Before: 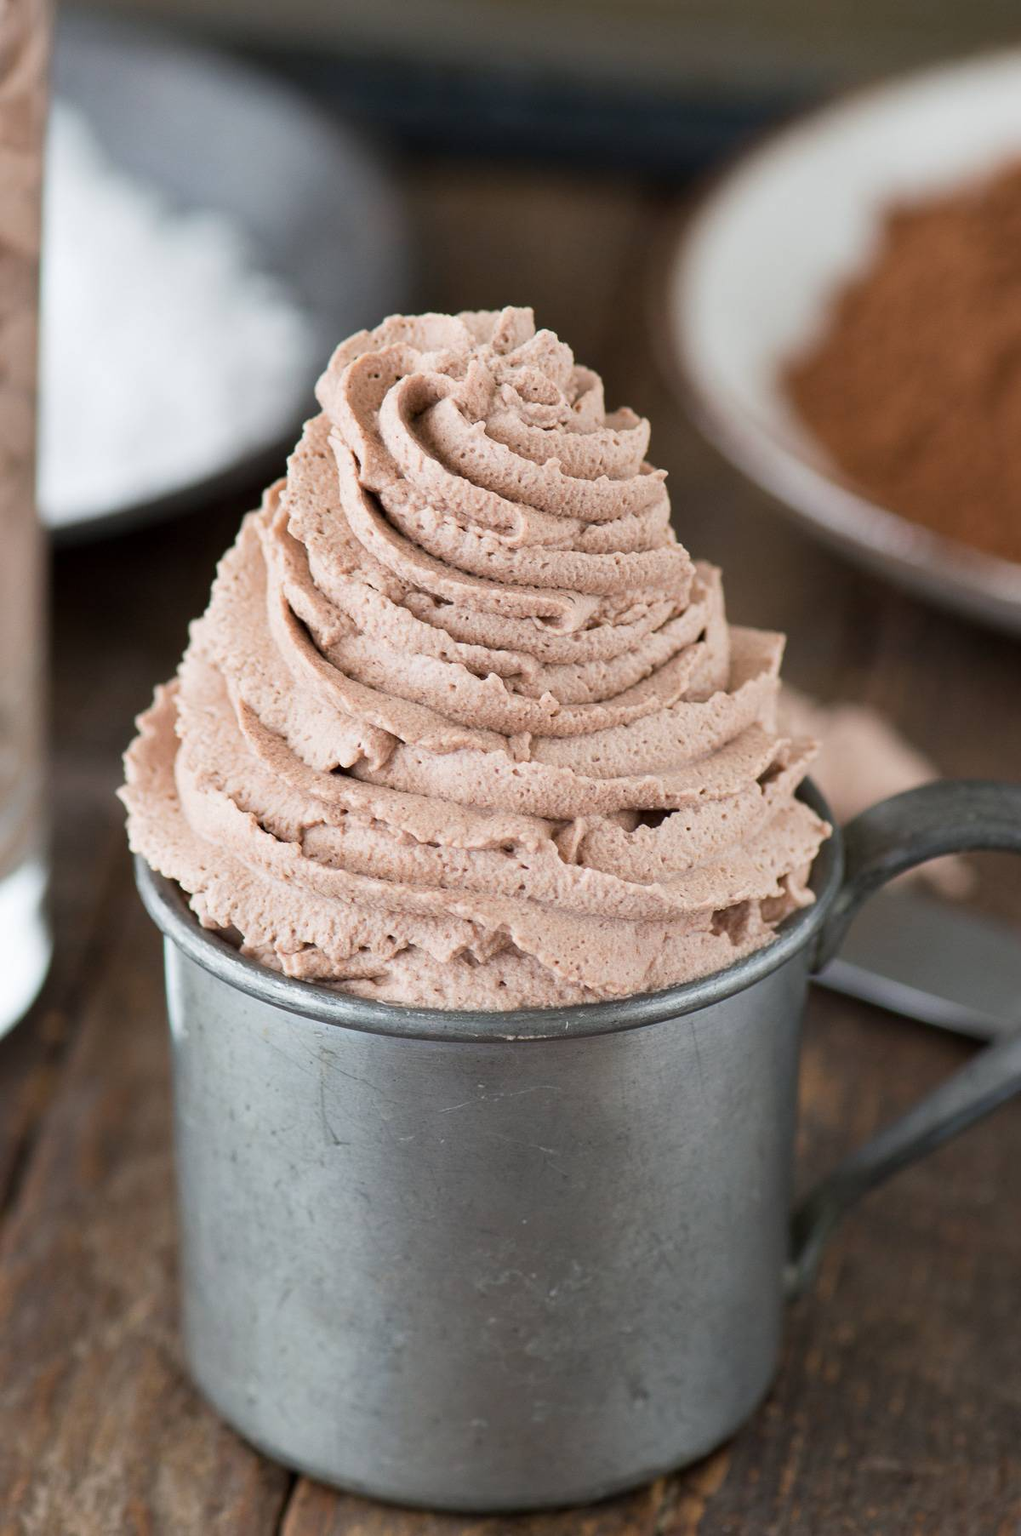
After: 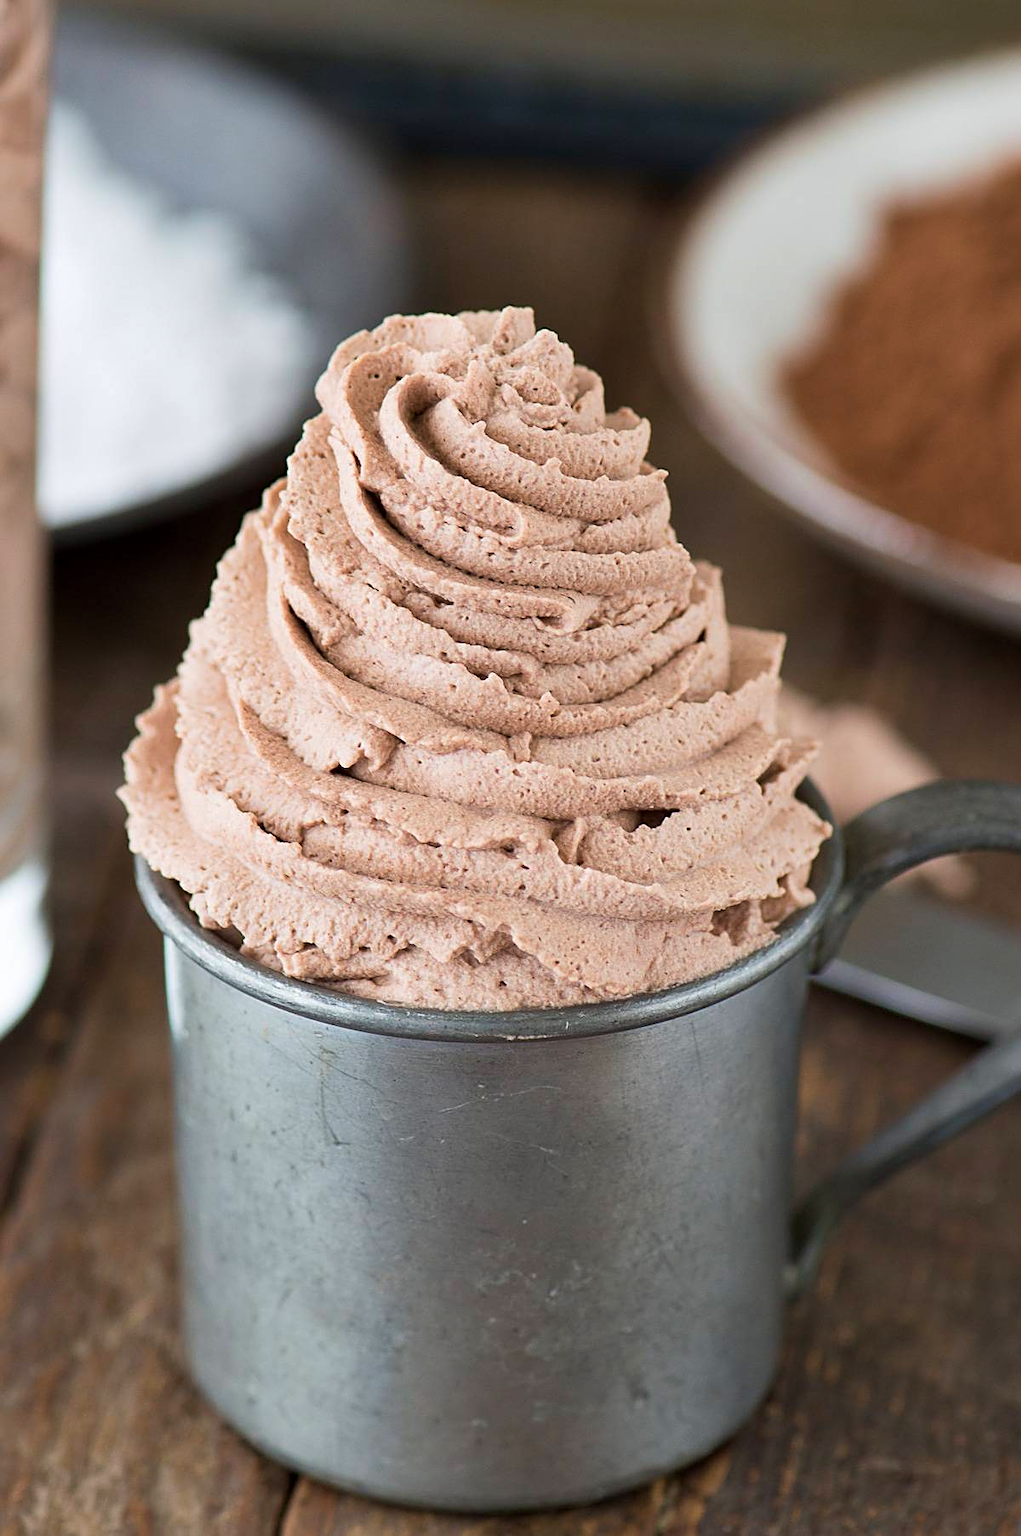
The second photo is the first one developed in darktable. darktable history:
sharpen: on, module defaults
local contrast: mode bilateral grid, contrast 100, coarseness 100, detail 108%, midtone range 0.2
velvia: on, module defaults
